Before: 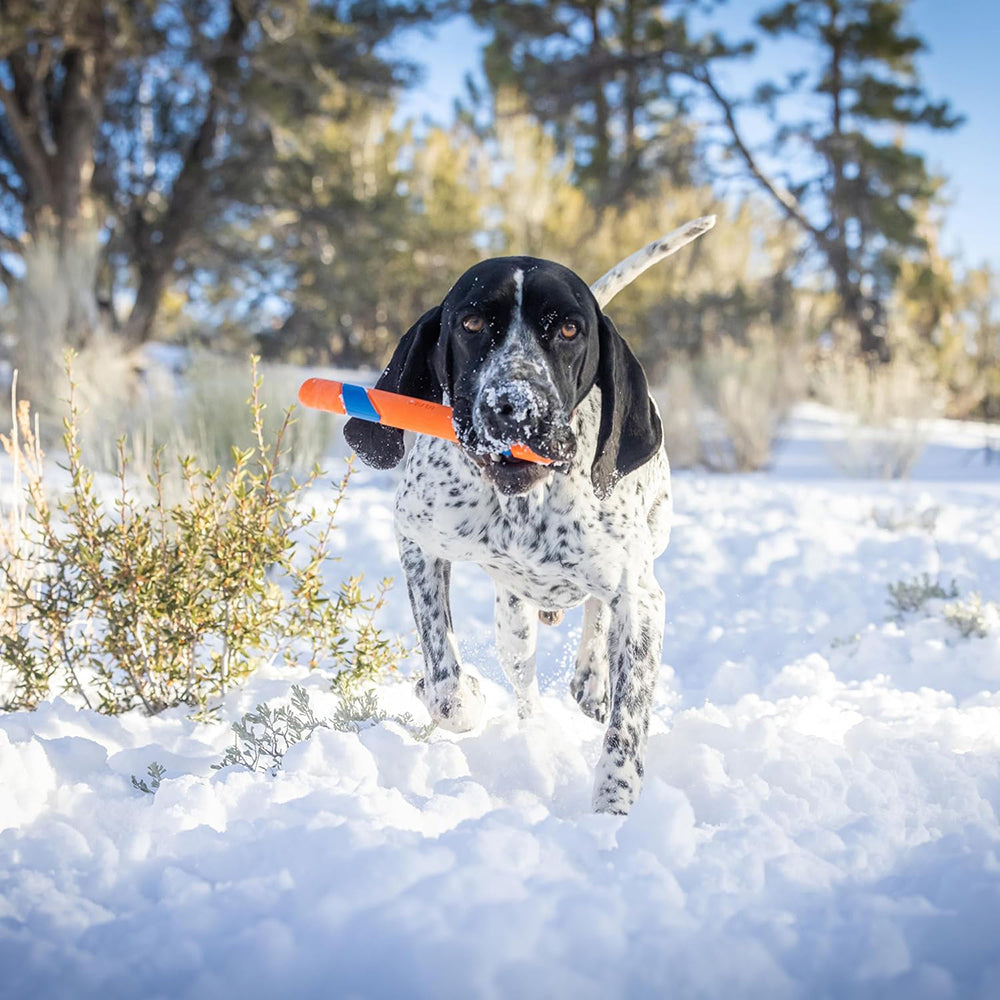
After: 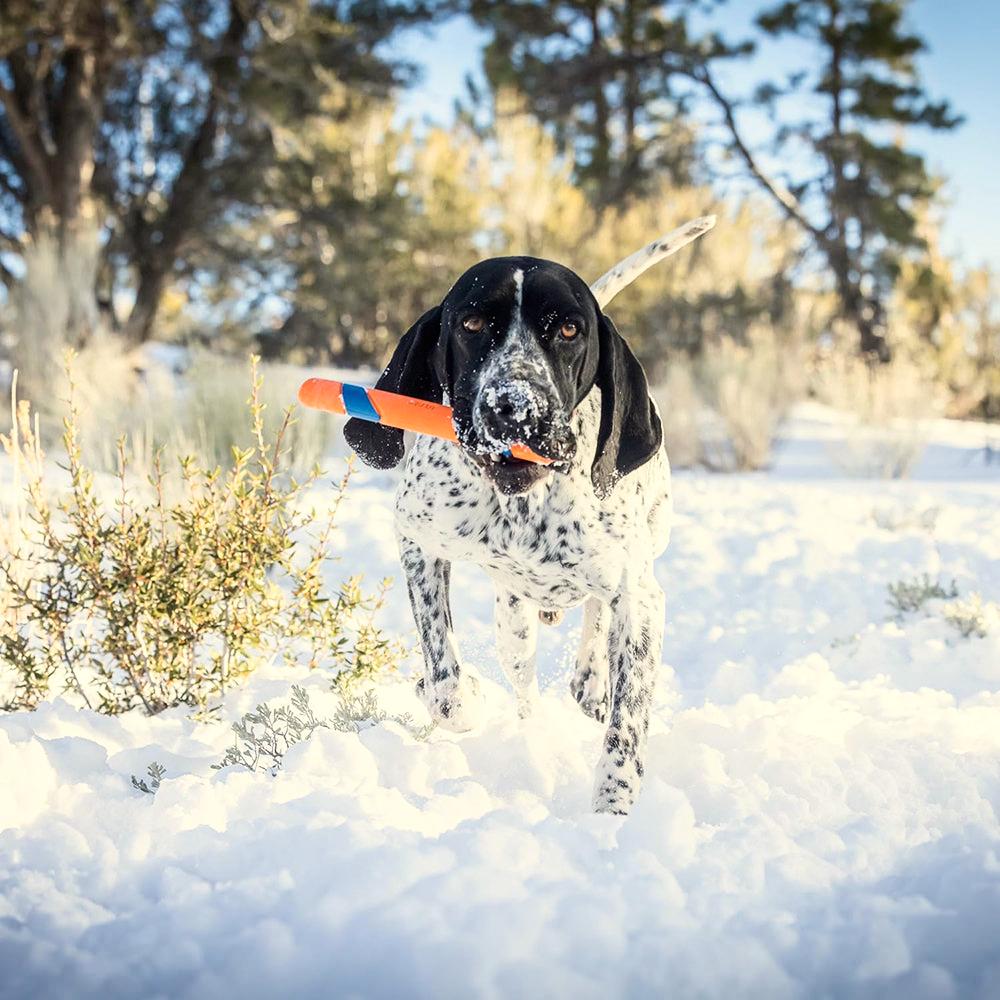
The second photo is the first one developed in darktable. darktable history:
contrast brightness saturation: contrast 0.22
white balance: red 1.029, blue 0.92
